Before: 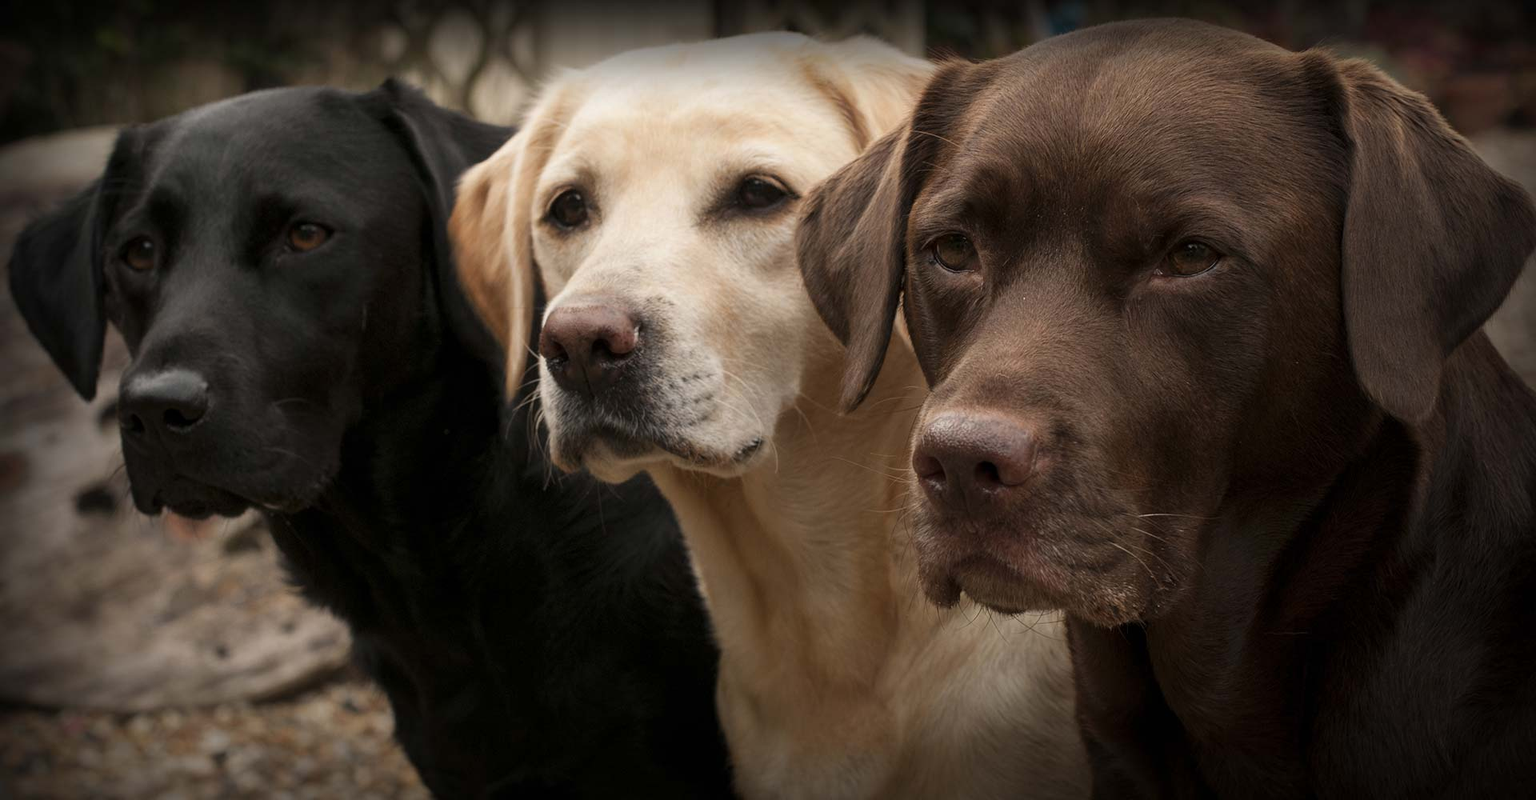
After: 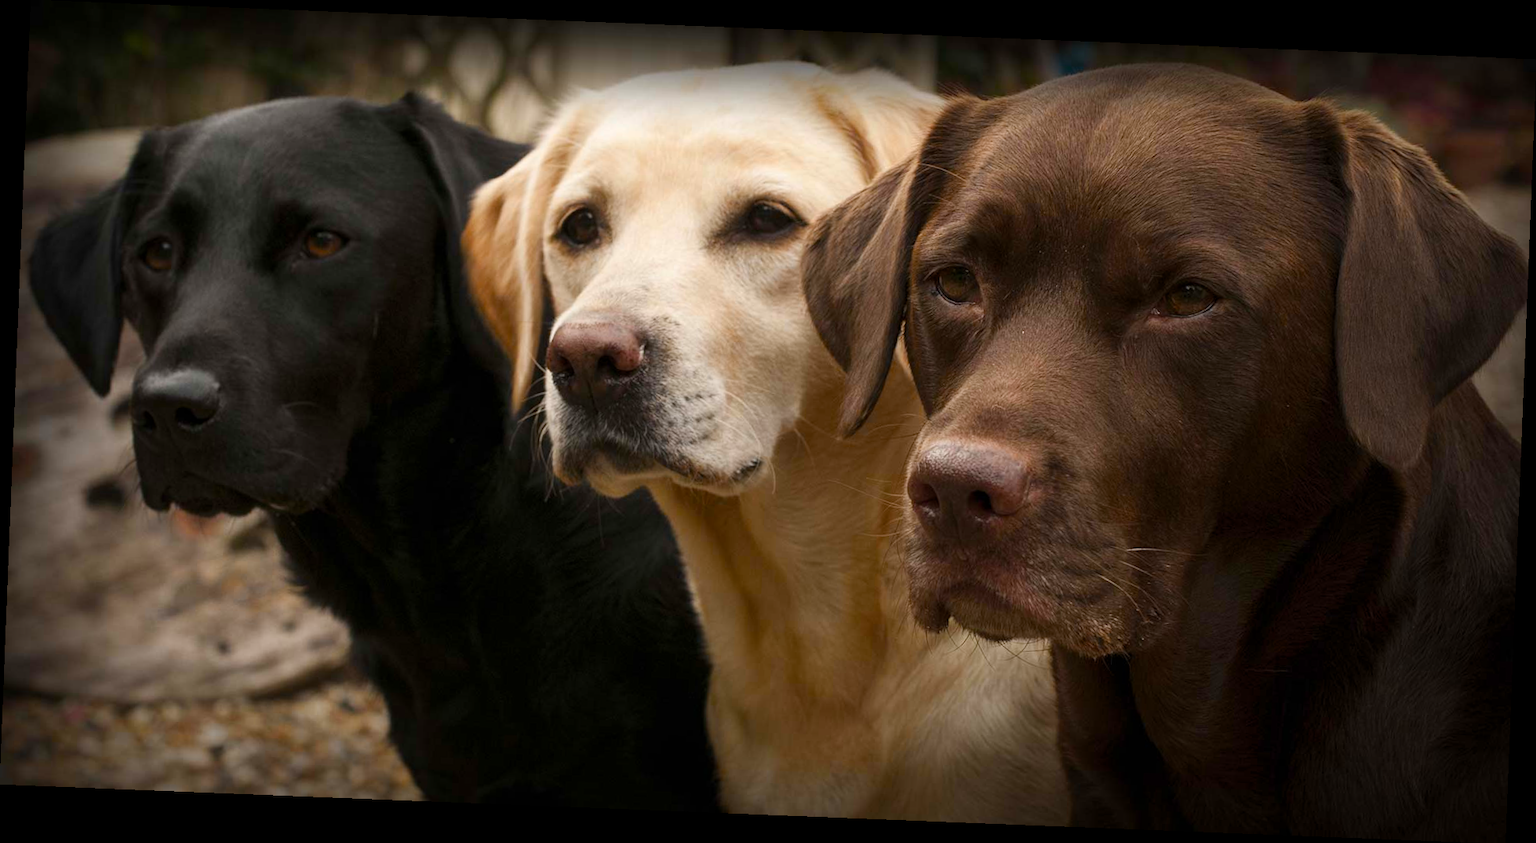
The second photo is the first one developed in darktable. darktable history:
color balance rgb: linear chroma grading › global chroma 8.12%, perceptual saturation grading › global saturation 9.07%, perceptual saturation grading › highlights -13.84%, perceptual saturation grading › mid-tones 14.88%, perceptual saturation grading › shadows 22.8%, perceptual brilliance grading › highlights 2.61%, global vibrance 12.07%
contrast brightness saturation: contrast 0.1, brightness 0.02, saturation 0.02
rotate and perspective: rotation 2.27°, automatic cropping off
